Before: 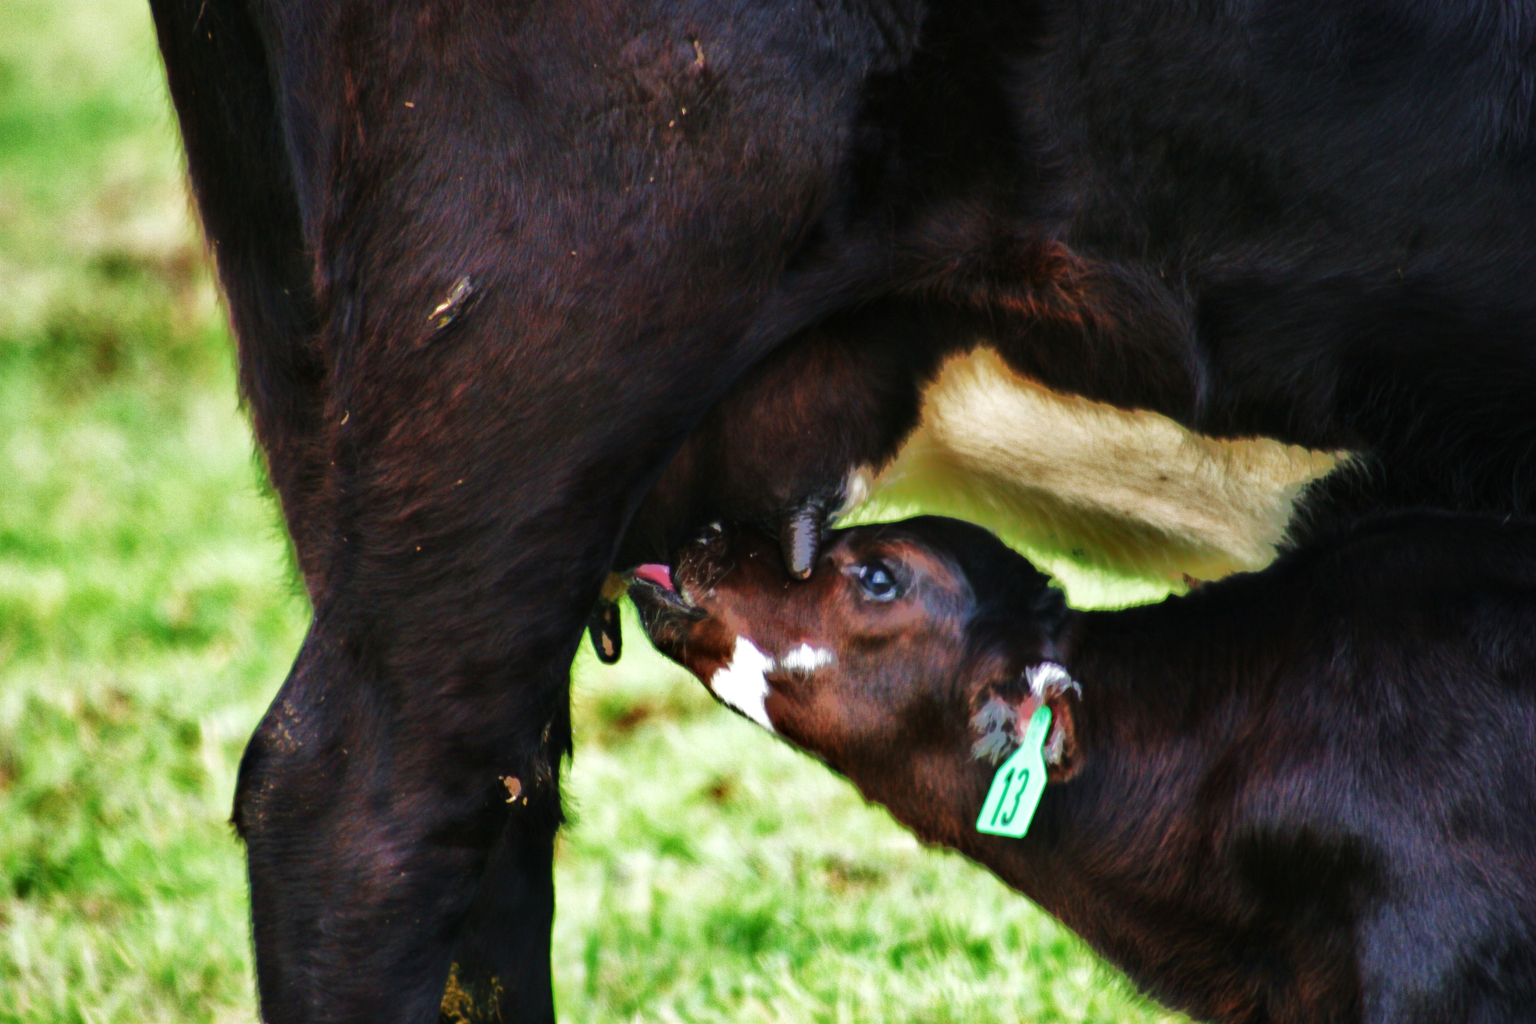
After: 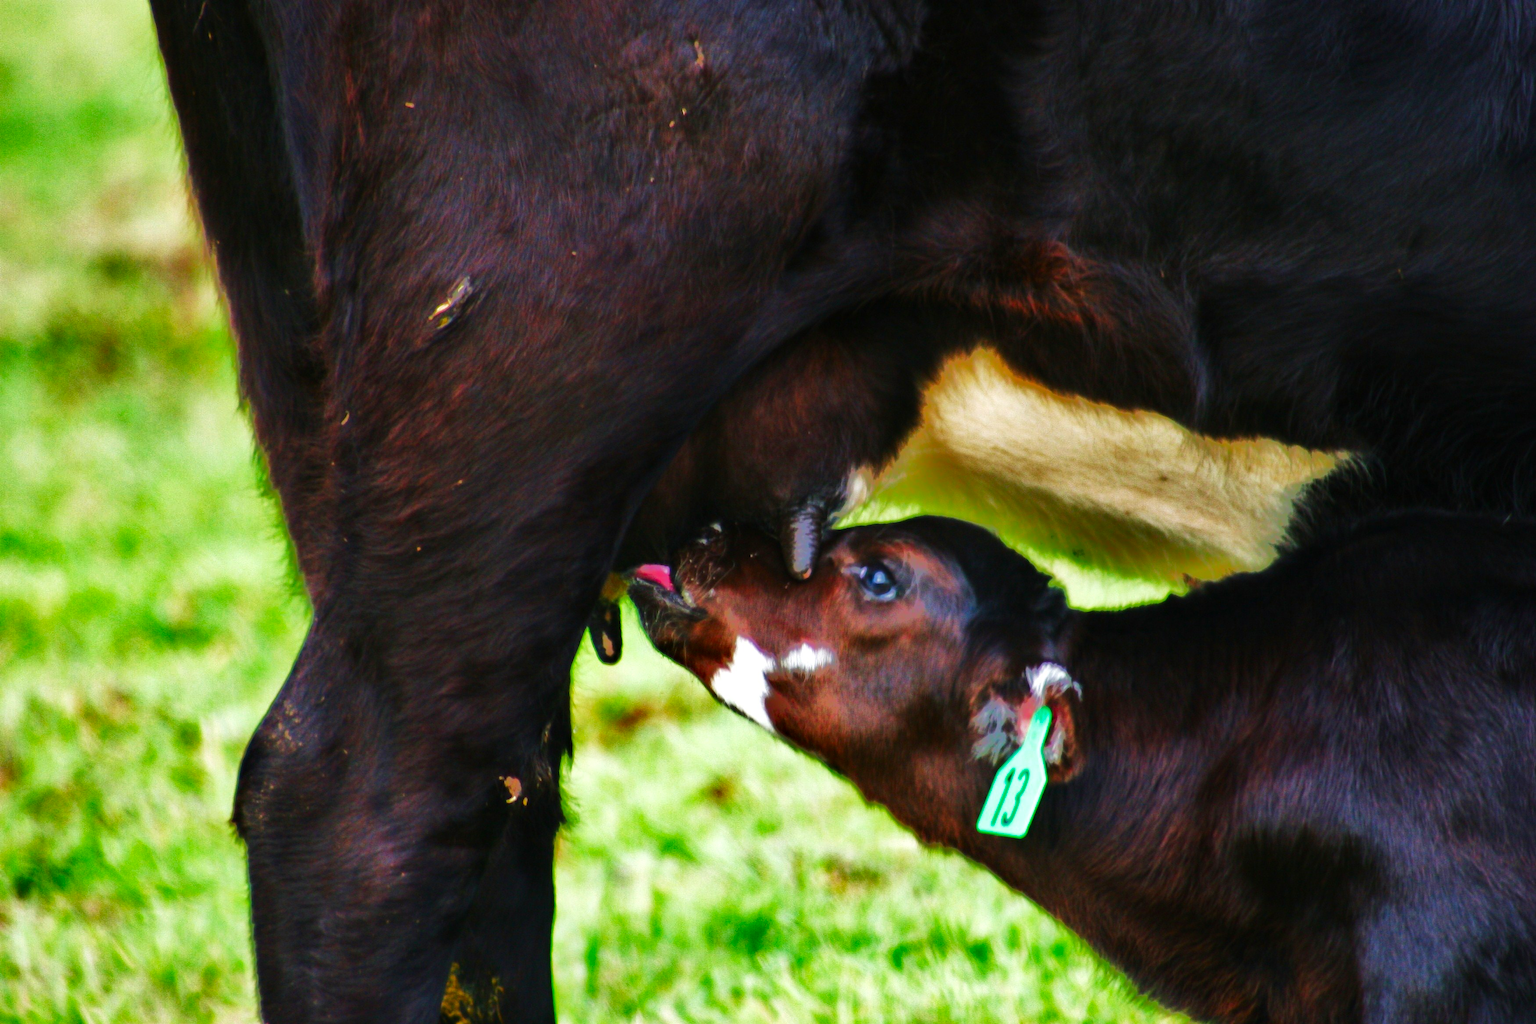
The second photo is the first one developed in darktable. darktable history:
color correction: highlights b* 0.027, saturation 1.35
